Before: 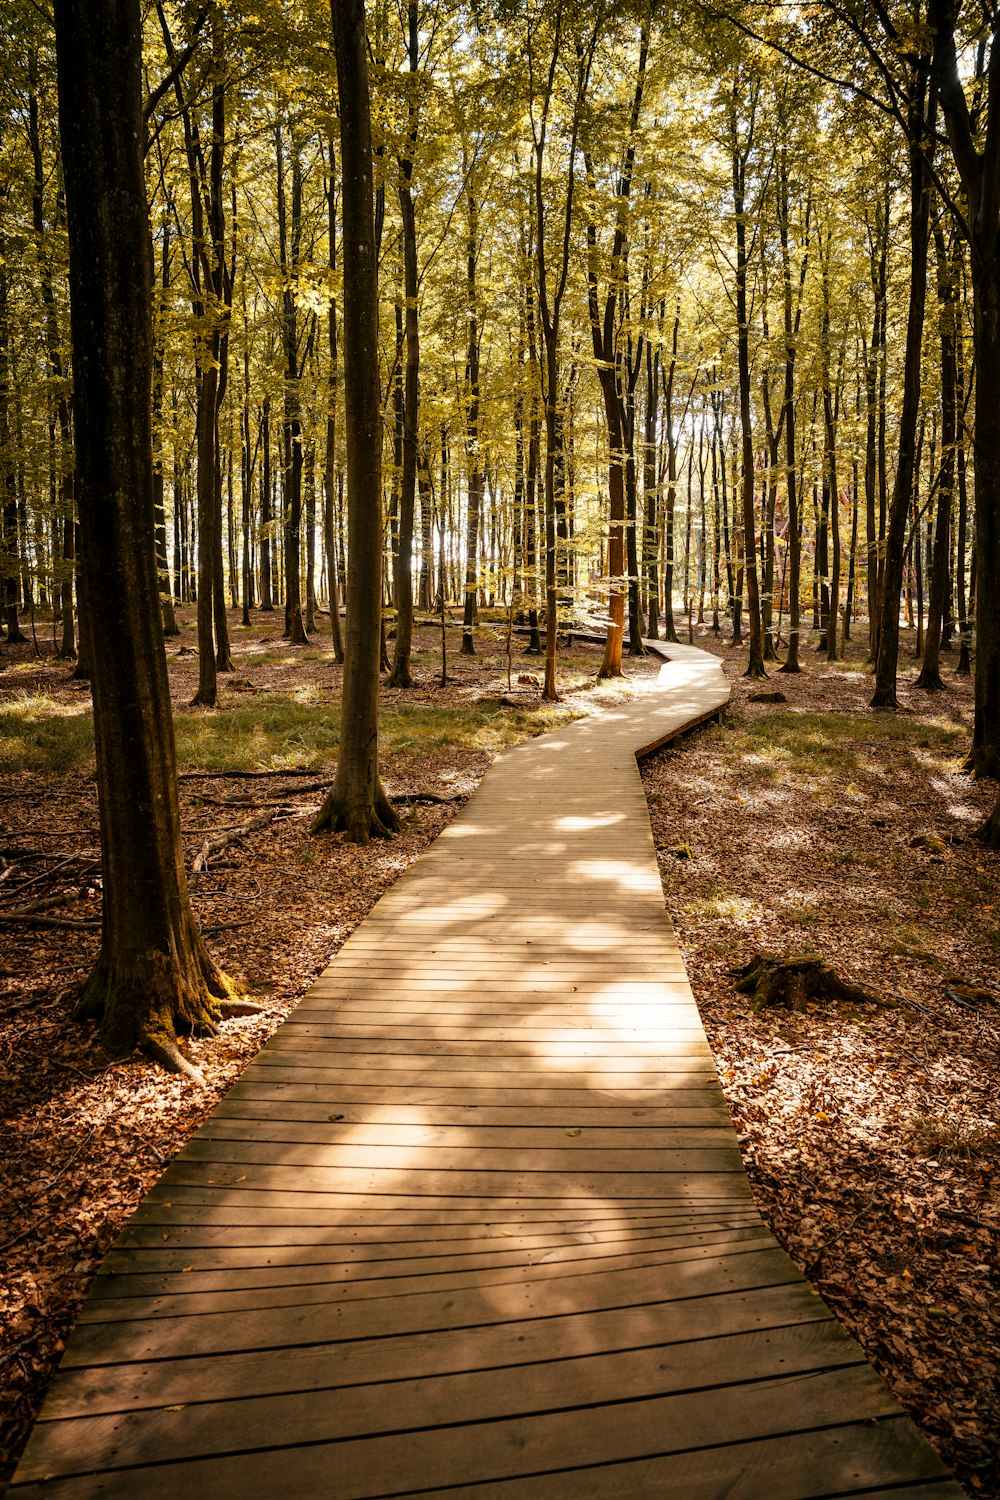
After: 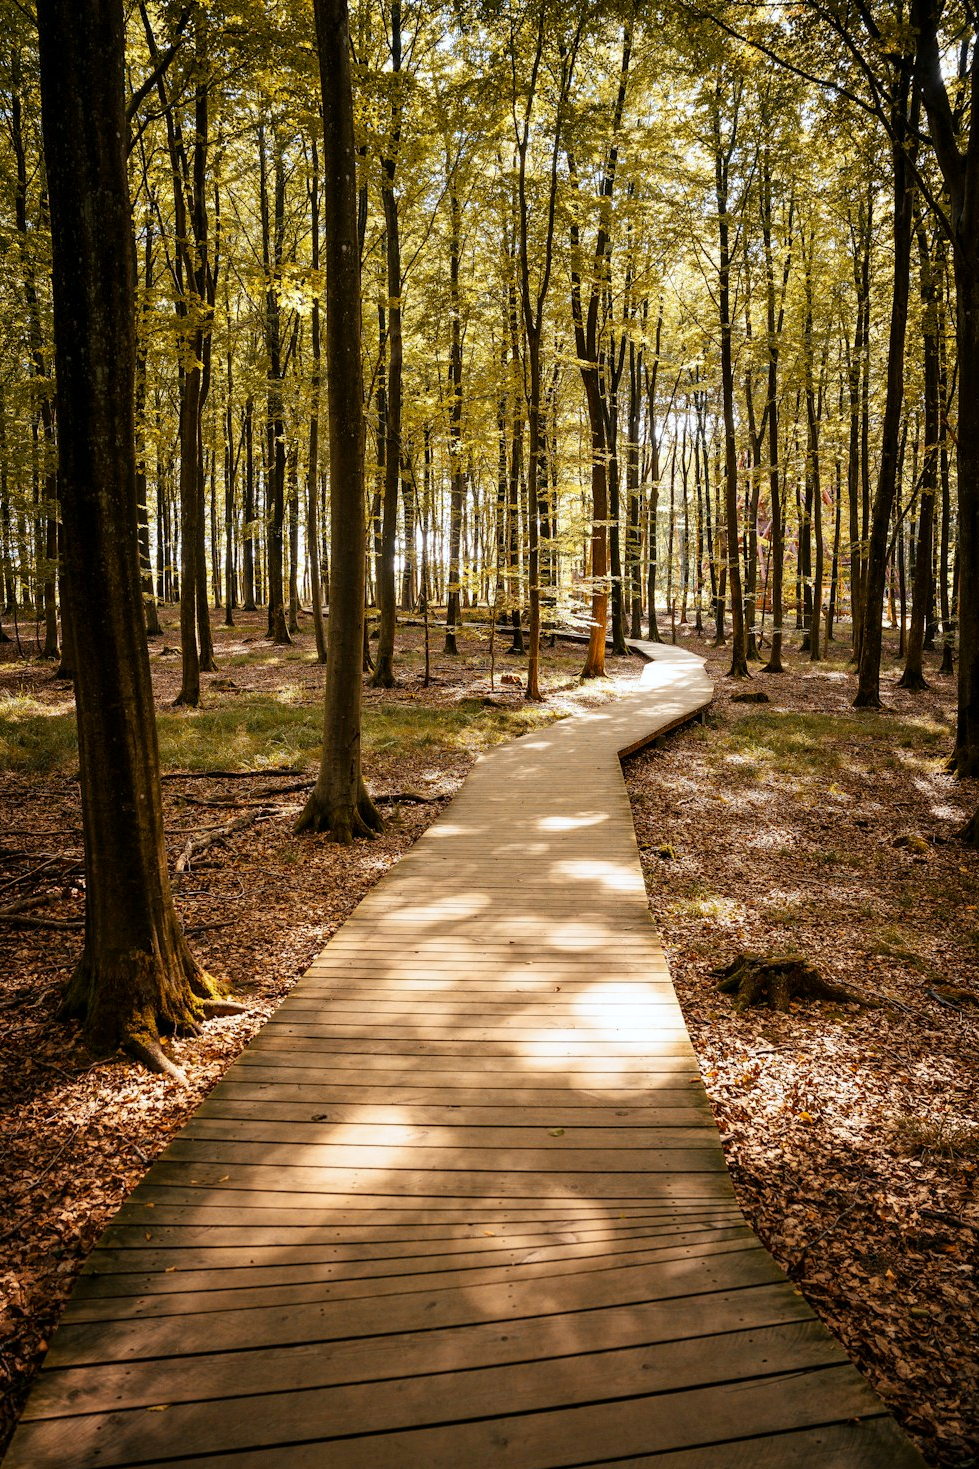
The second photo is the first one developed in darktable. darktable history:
crop: left 1.743%, right 0.268%, bottom 2.011%
white balance: red 0.983, blue 1.036
